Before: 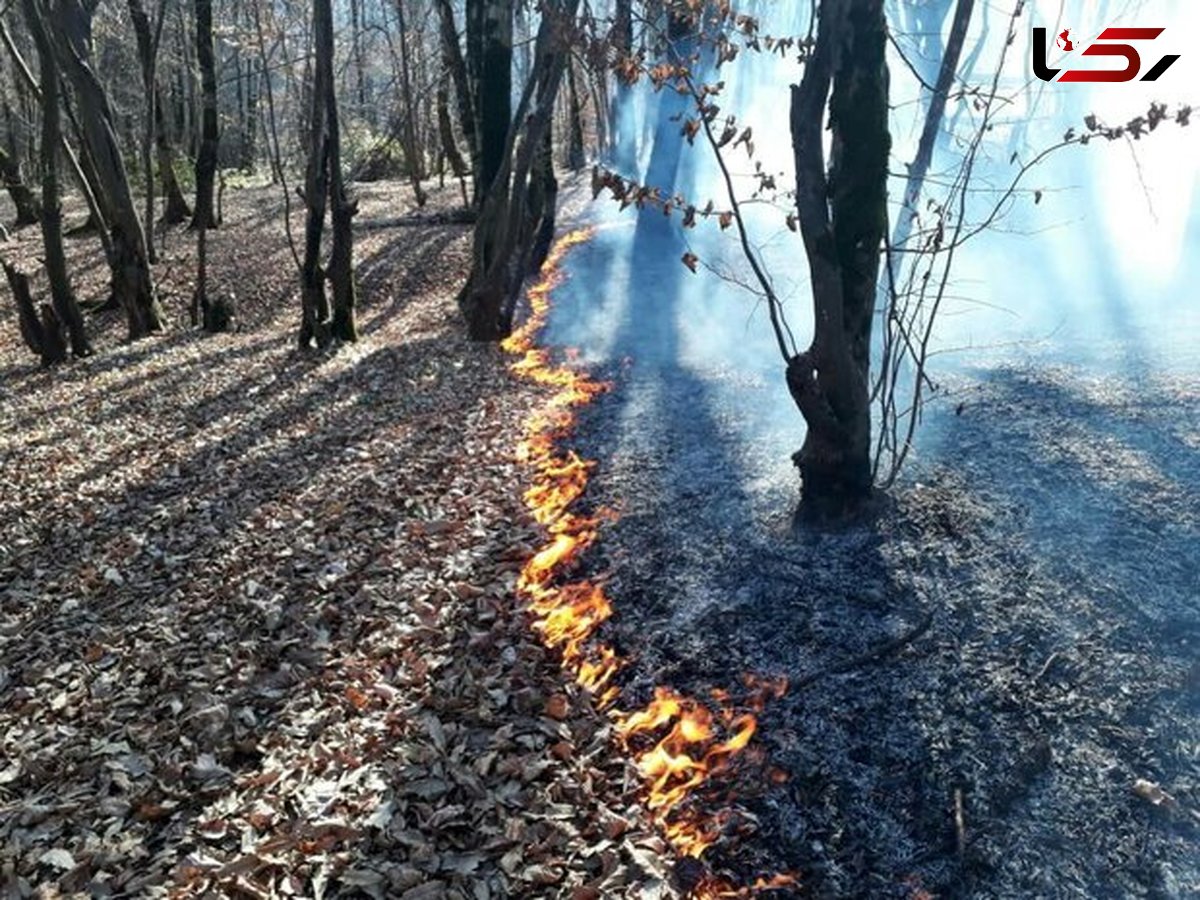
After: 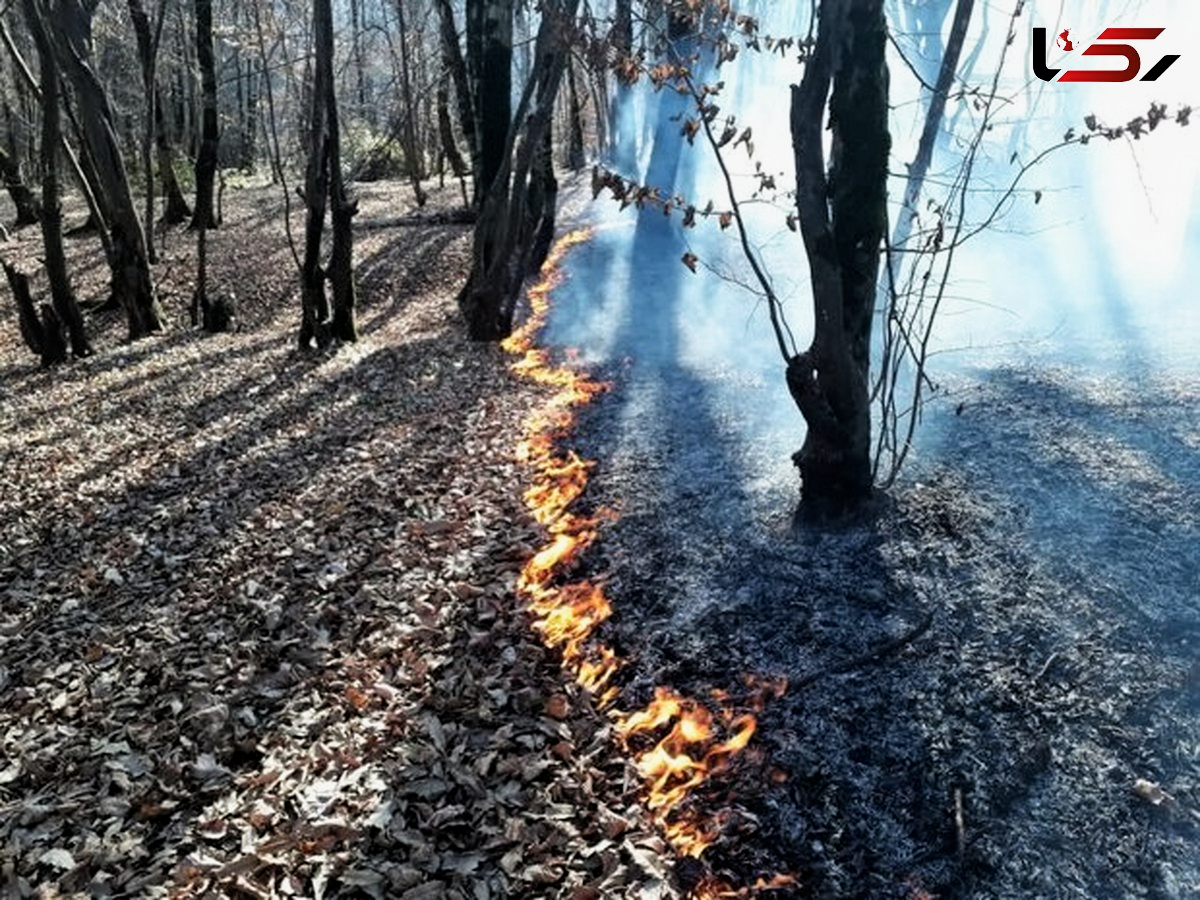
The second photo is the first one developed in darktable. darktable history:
contrast equalizer: y [[0.5 ×6], [0.5 ×6], [0.5 ×6], [0 ×6], [0, 0, 0, 0.581, 0.011, 0]]
filmic rgb: black relative exposure -12.8 EV, white relative exposure 2.8 EV, threshold 3 EV, target black luminance 0%, hardness 8.54, latitude 70.41%, contrast 1.133, shadows ↔ highlights balance -0.395%, color science v4 (2020), enable highlight reconstruction true
